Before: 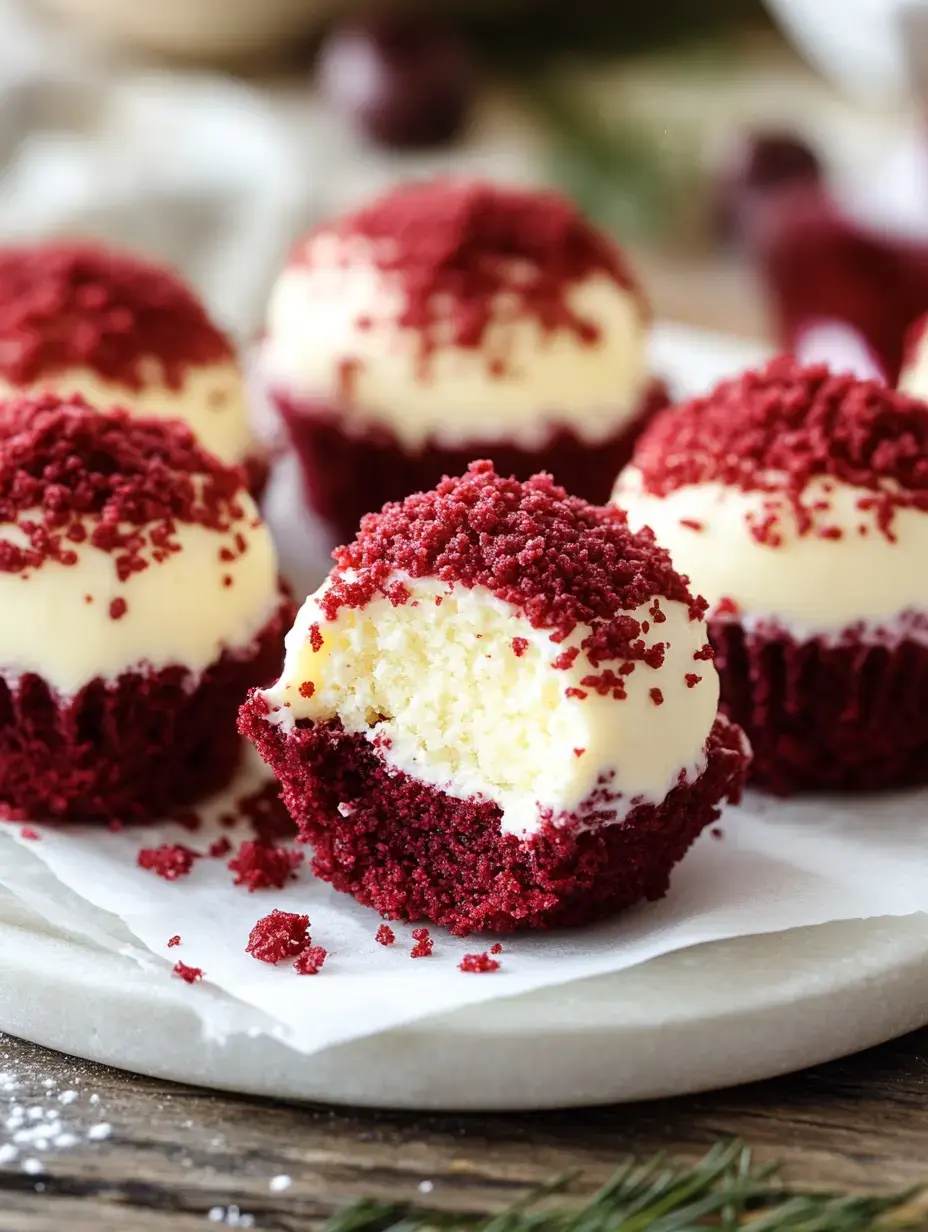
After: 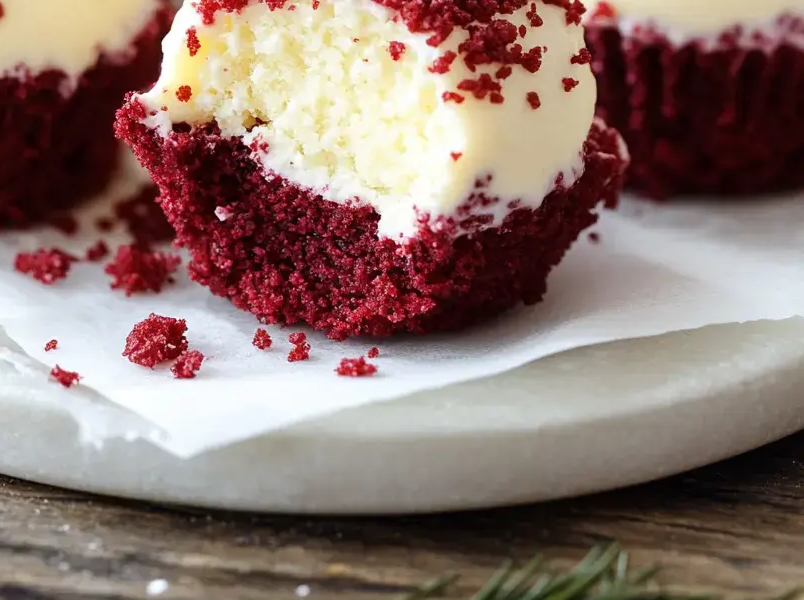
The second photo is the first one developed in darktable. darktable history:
crop and rotate: left 13.307%, top 48.404%, bottom 2.884%
